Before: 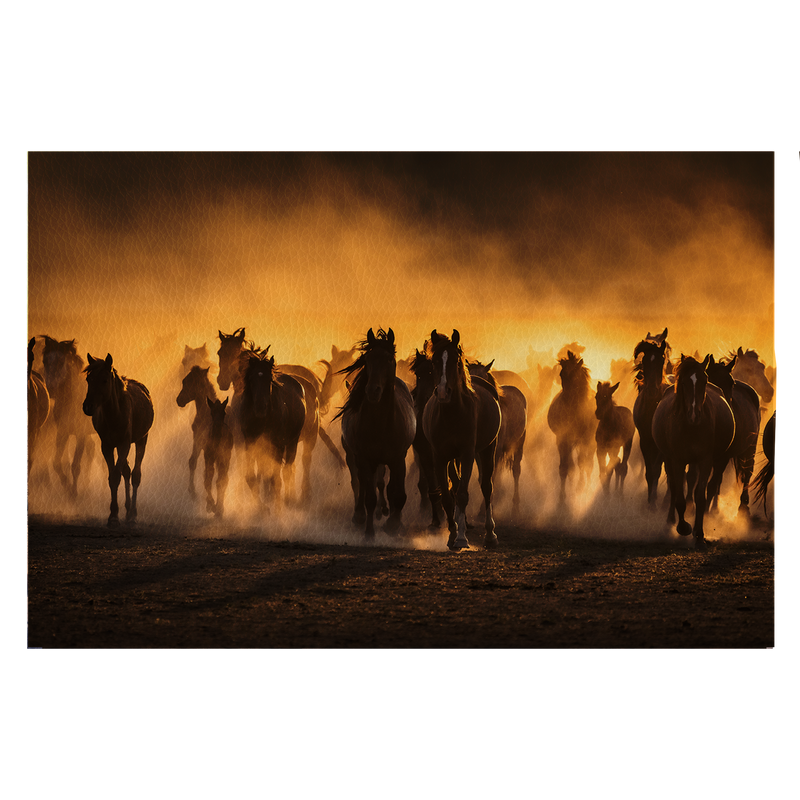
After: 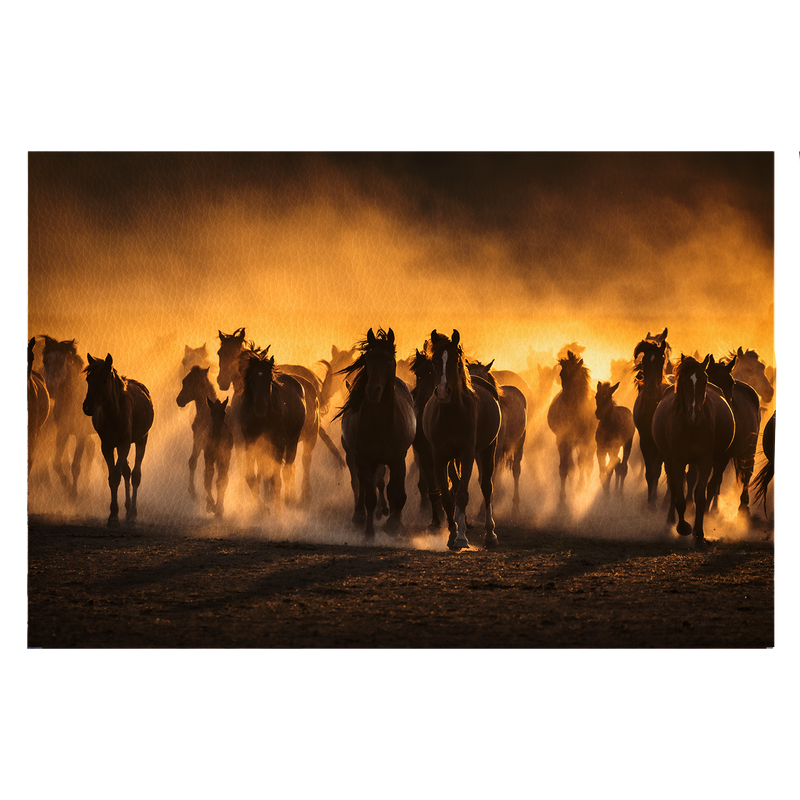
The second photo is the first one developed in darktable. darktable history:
base curve: curves: ch0 [(0, 0) (0.666, 0.806) (1, 1)]
shadows and highlights: shadows 52.21, highlights -28.38, soften with gaussian
